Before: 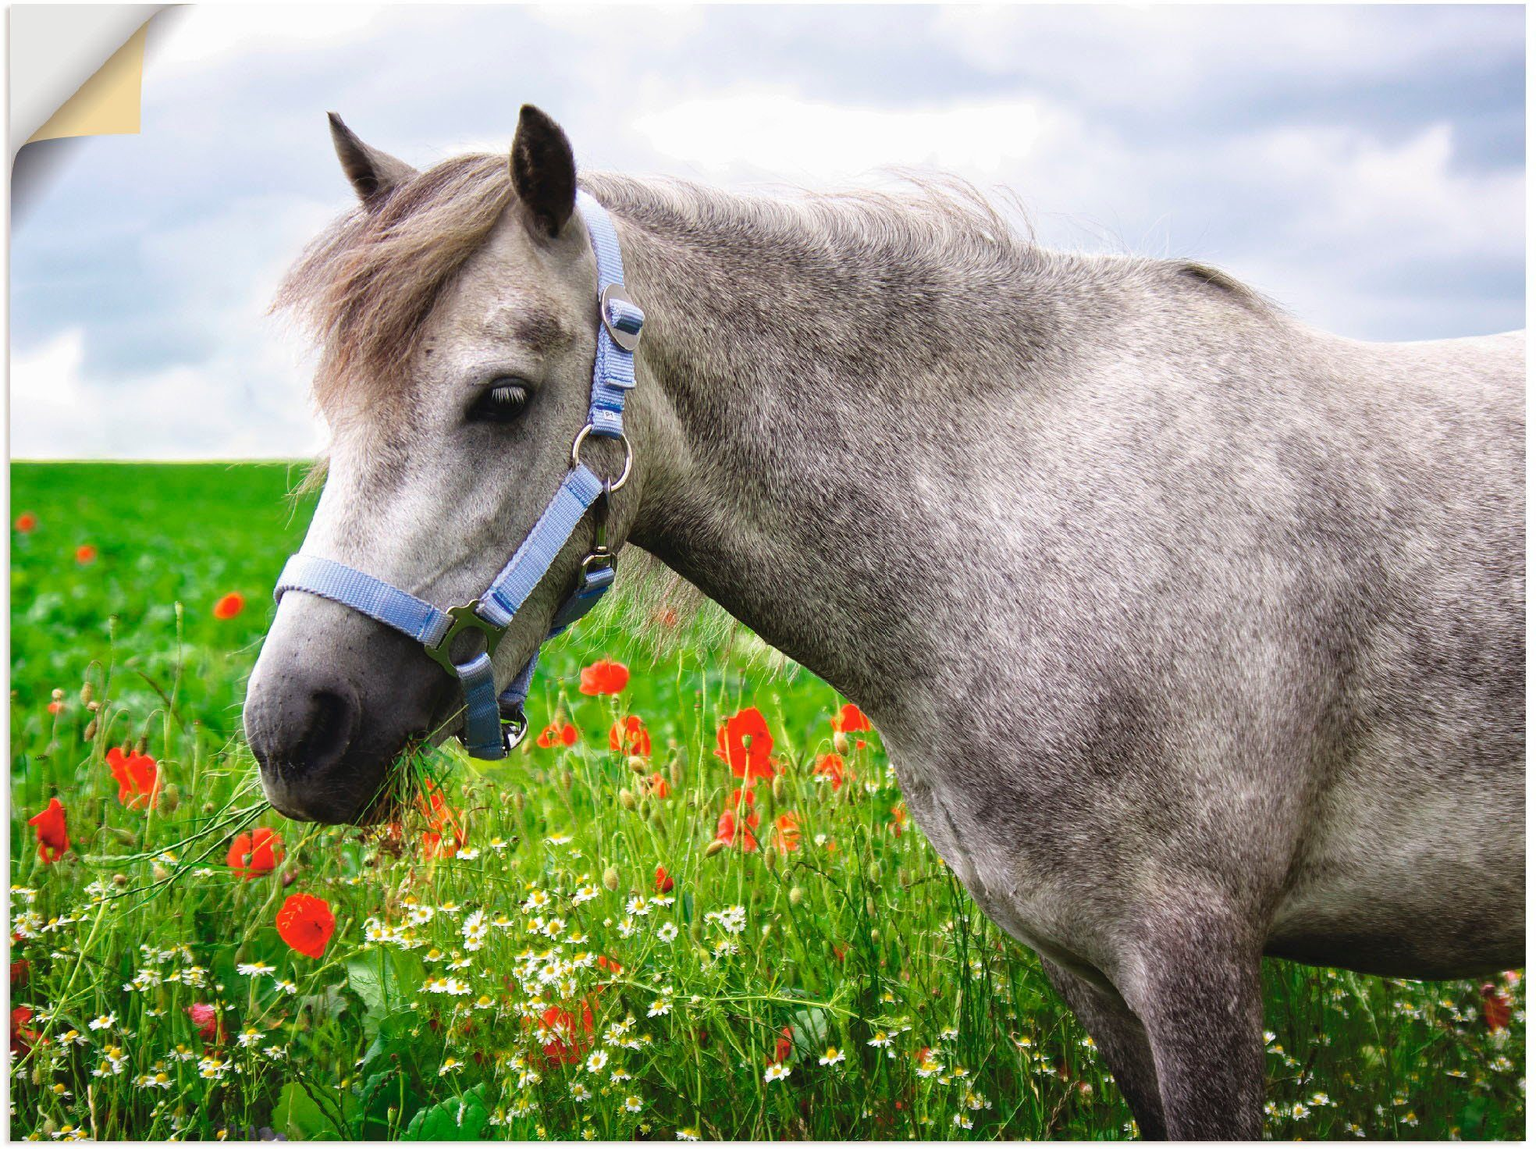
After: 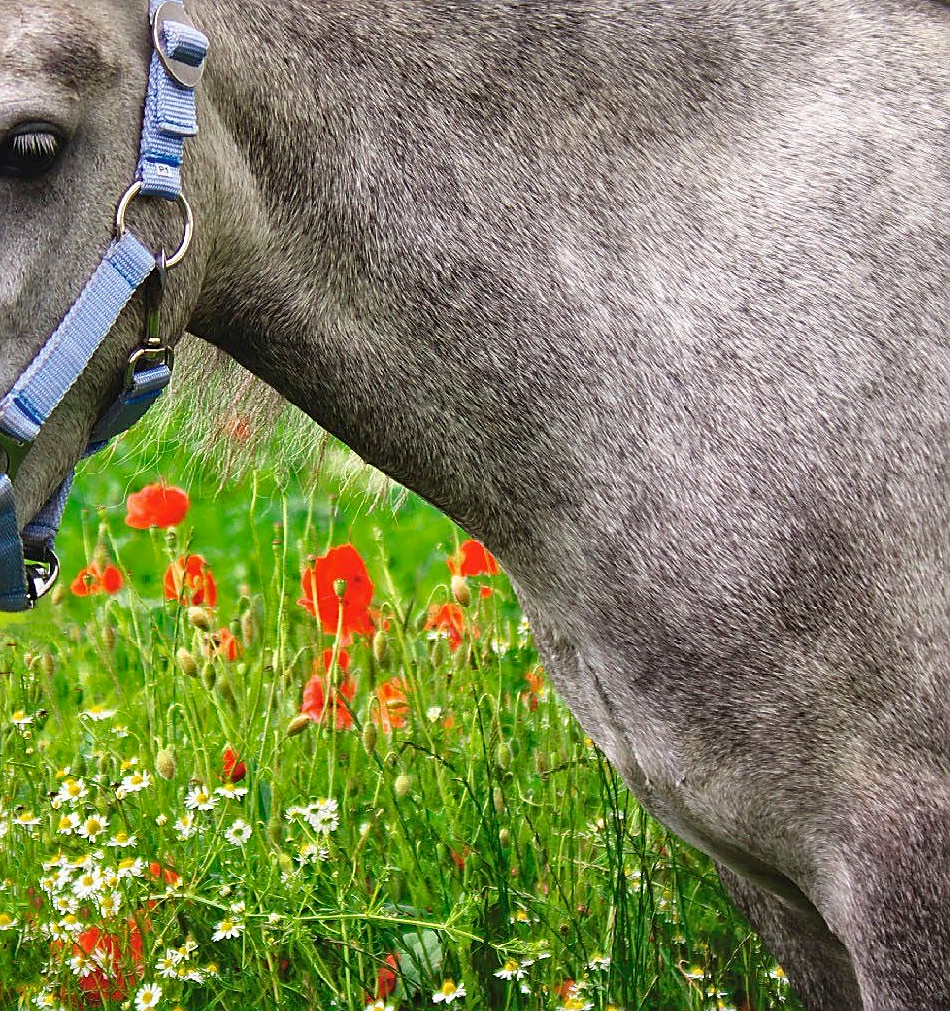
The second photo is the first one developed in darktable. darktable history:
shadows and highlights: highlights color adjustment 0%, low approximation 0.01, soften with gaussian
crop: left 31.379%, top 24.658%, right 20.326%, bottom 6.628%
sharpen: on, module defaults
